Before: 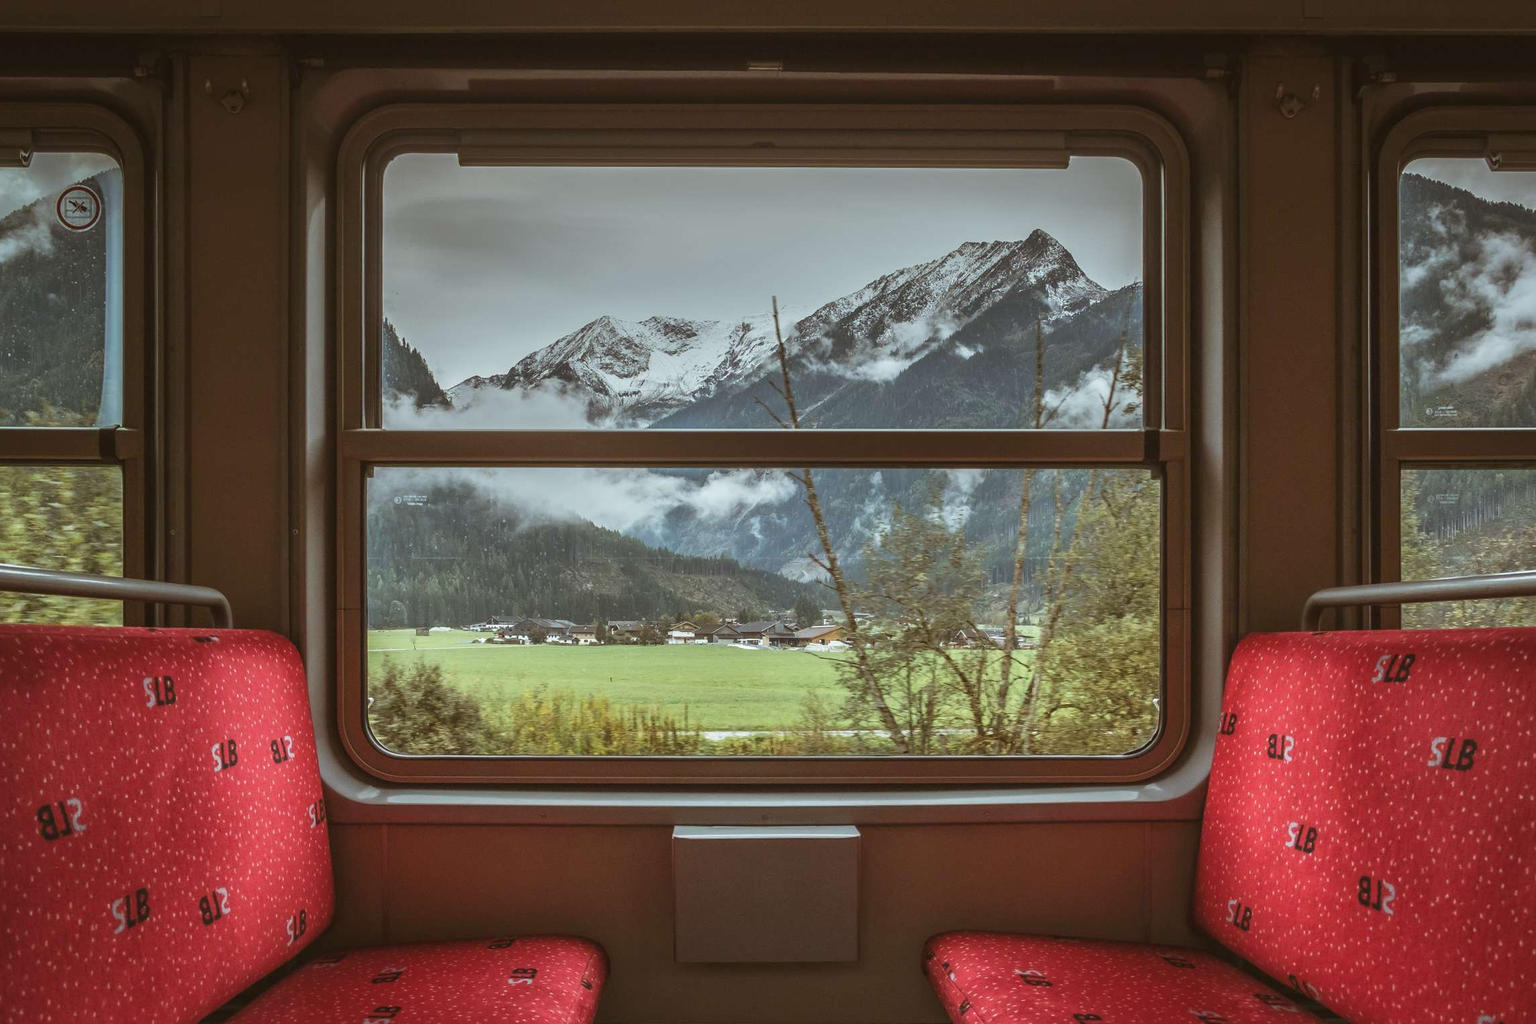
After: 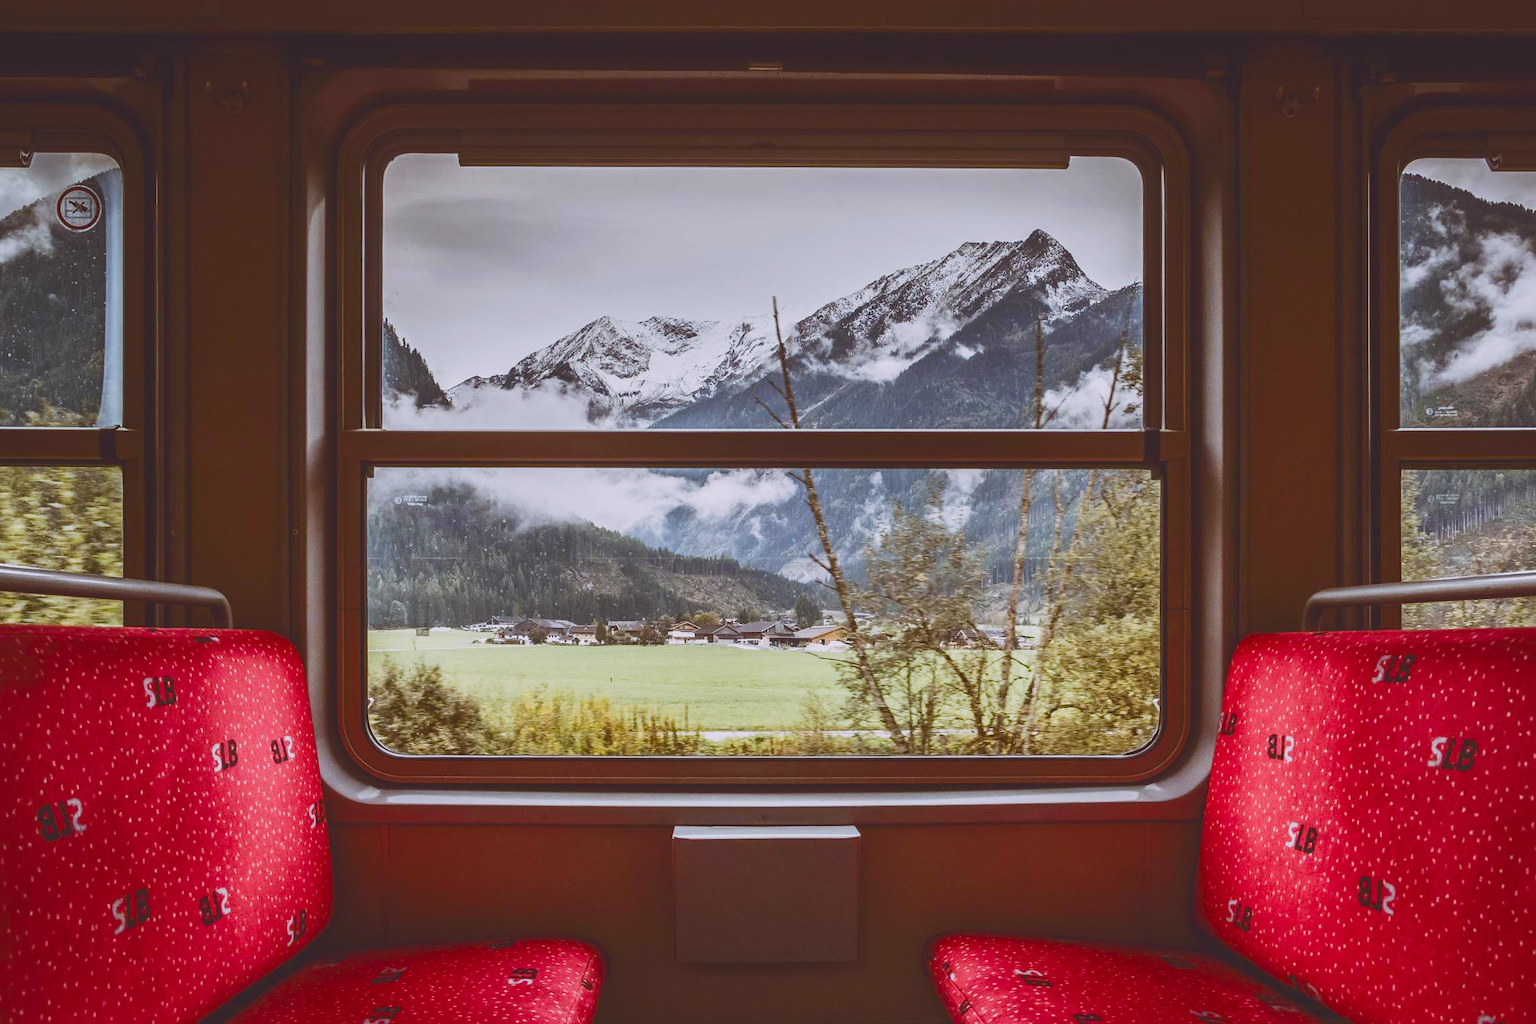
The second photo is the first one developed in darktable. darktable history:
exposure: black level correction 0, exposure 0.6 EV, compensate highlight preservation false
tone curve: curves: ch0 [(0, 0.142) (0.384, 0.314) (0.752, 0.711) (0.991, 0.95)]; ch1 [(0.006, 0.129) (0.346, 0.384) (1, 1)]; ch2 [(0.003, 0.057) (0.261, 0.248) (1, 1)], color space Lab, independent channels
sigmoid: on, module defaults
